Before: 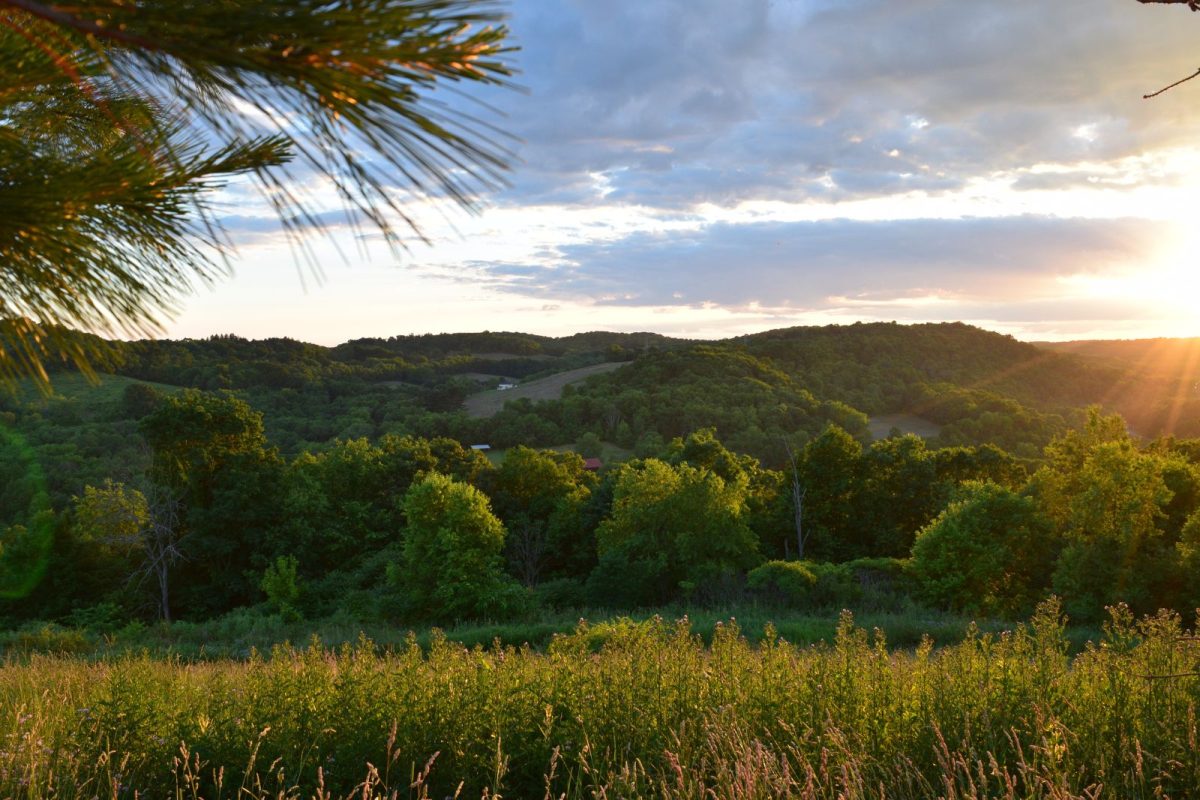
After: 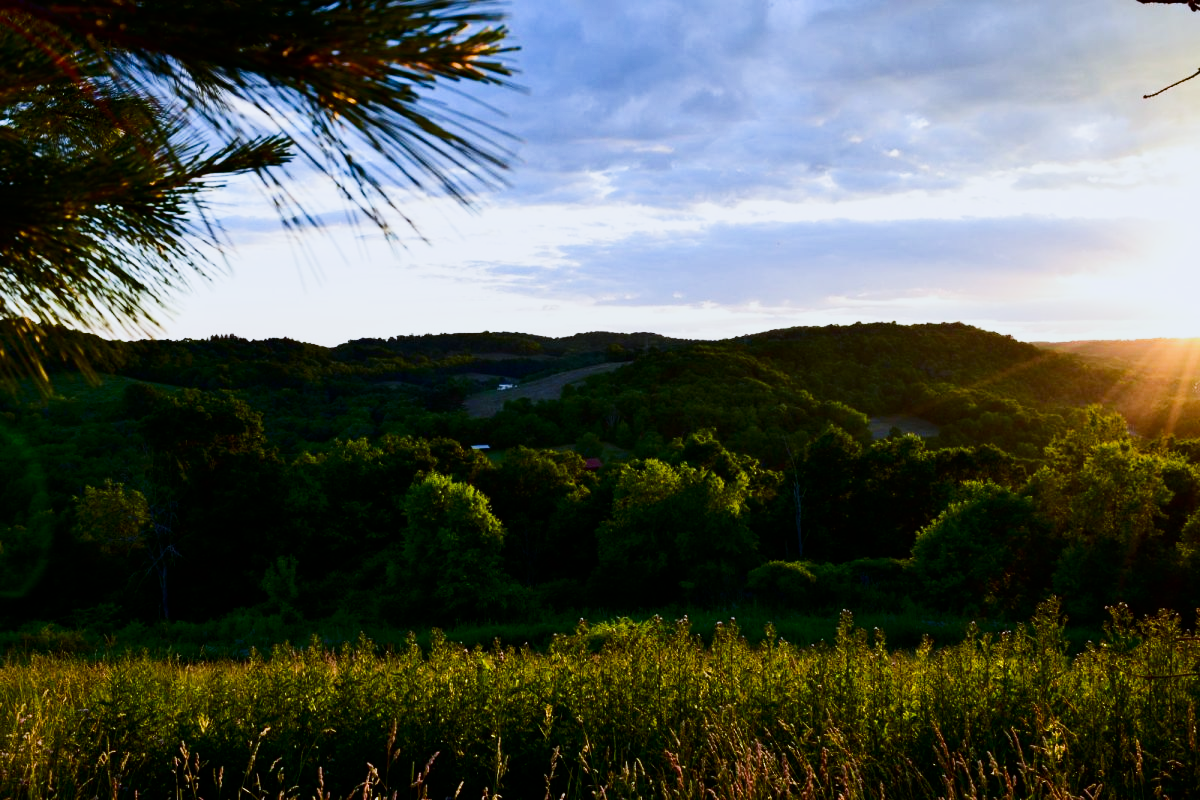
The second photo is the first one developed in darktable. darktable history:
contrast brightness saturation: contrast 0.2, brightness -0.11, saturation 0.1
white balance: red 0.926, green 1.003, blue 1.133
sigmoid: contrast 1.8
